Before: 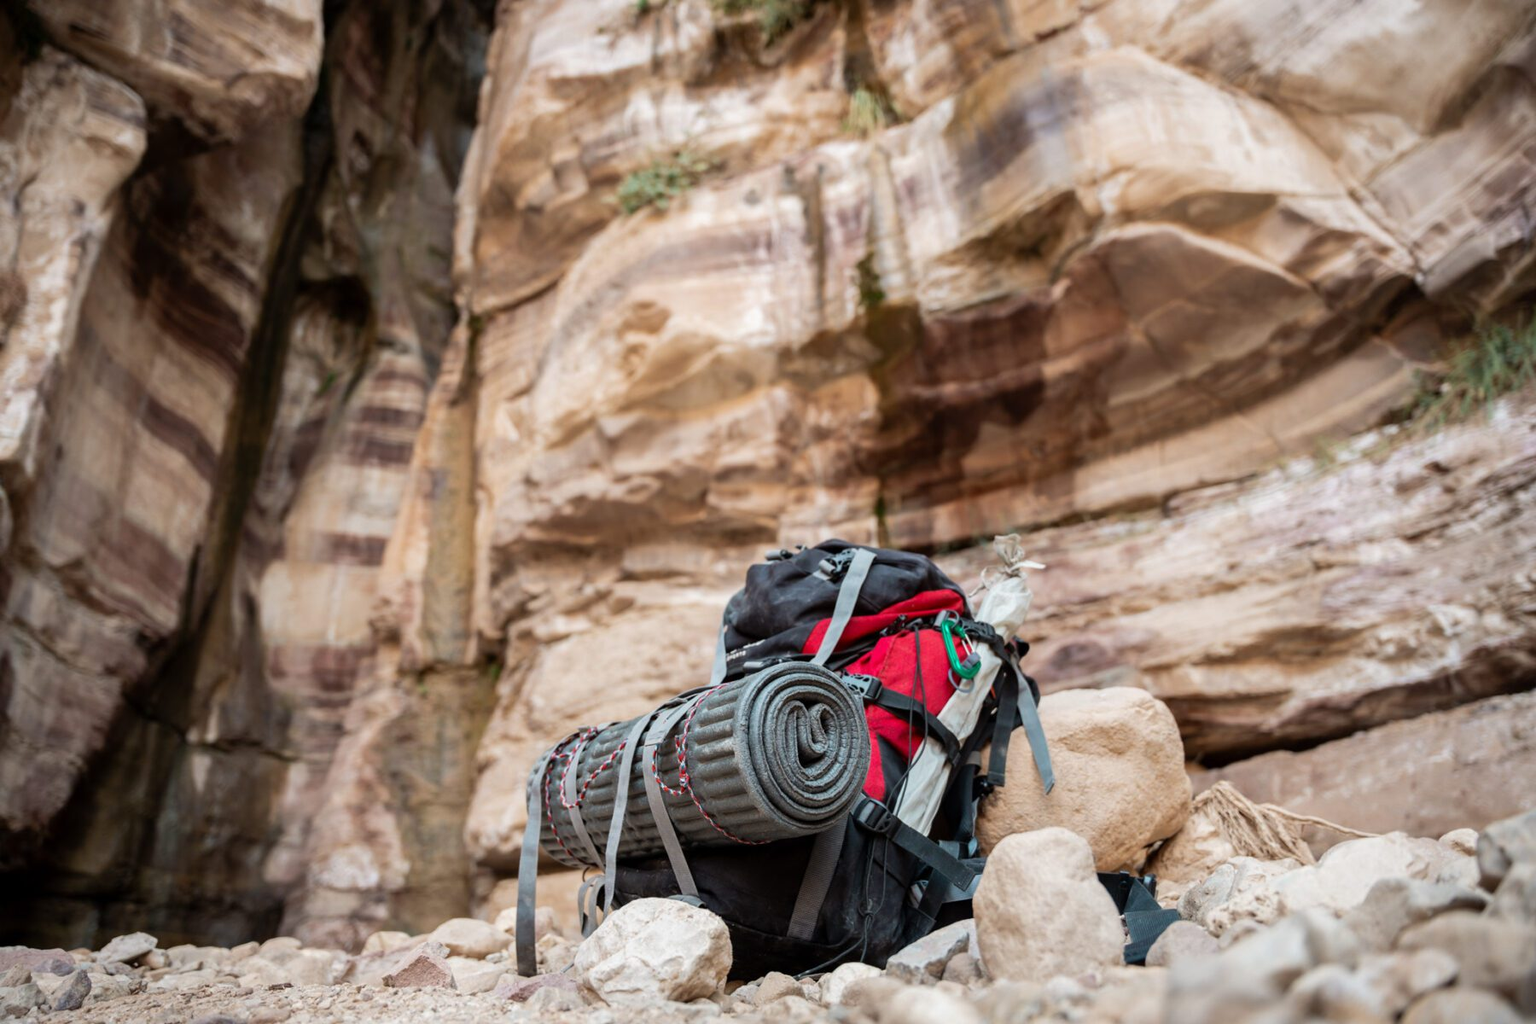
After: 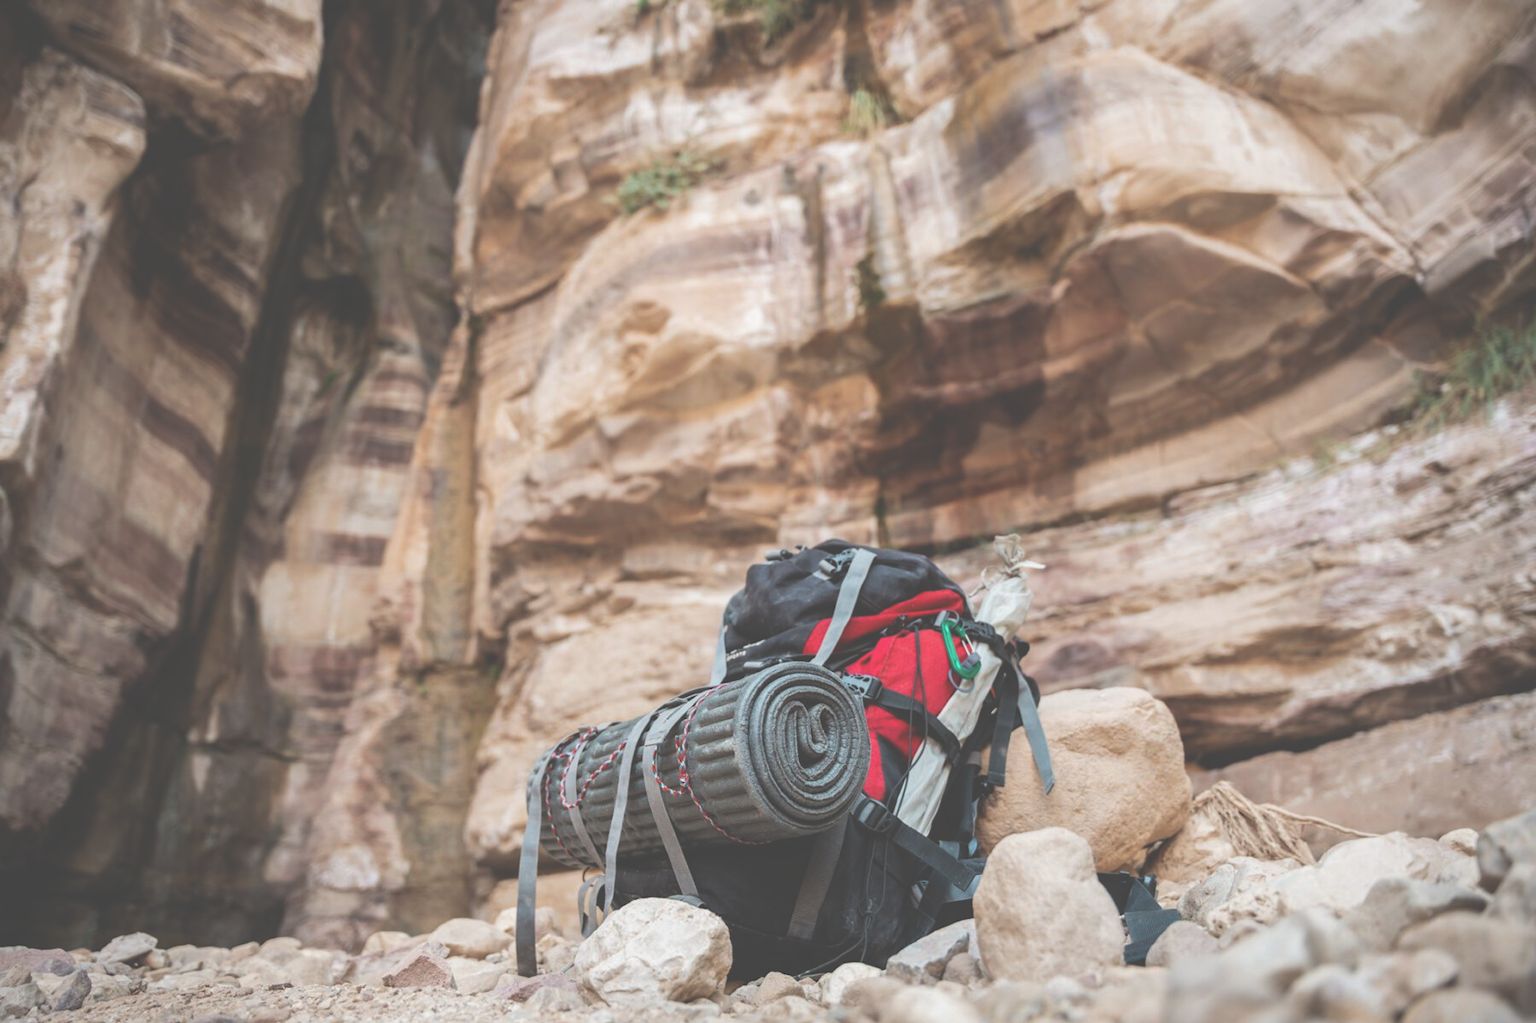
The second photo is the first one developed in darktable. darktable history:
exposure: black level correction -0.064, exposure -0.05 EV, compensate highlight preservation false
crop: bottom 0.078%
